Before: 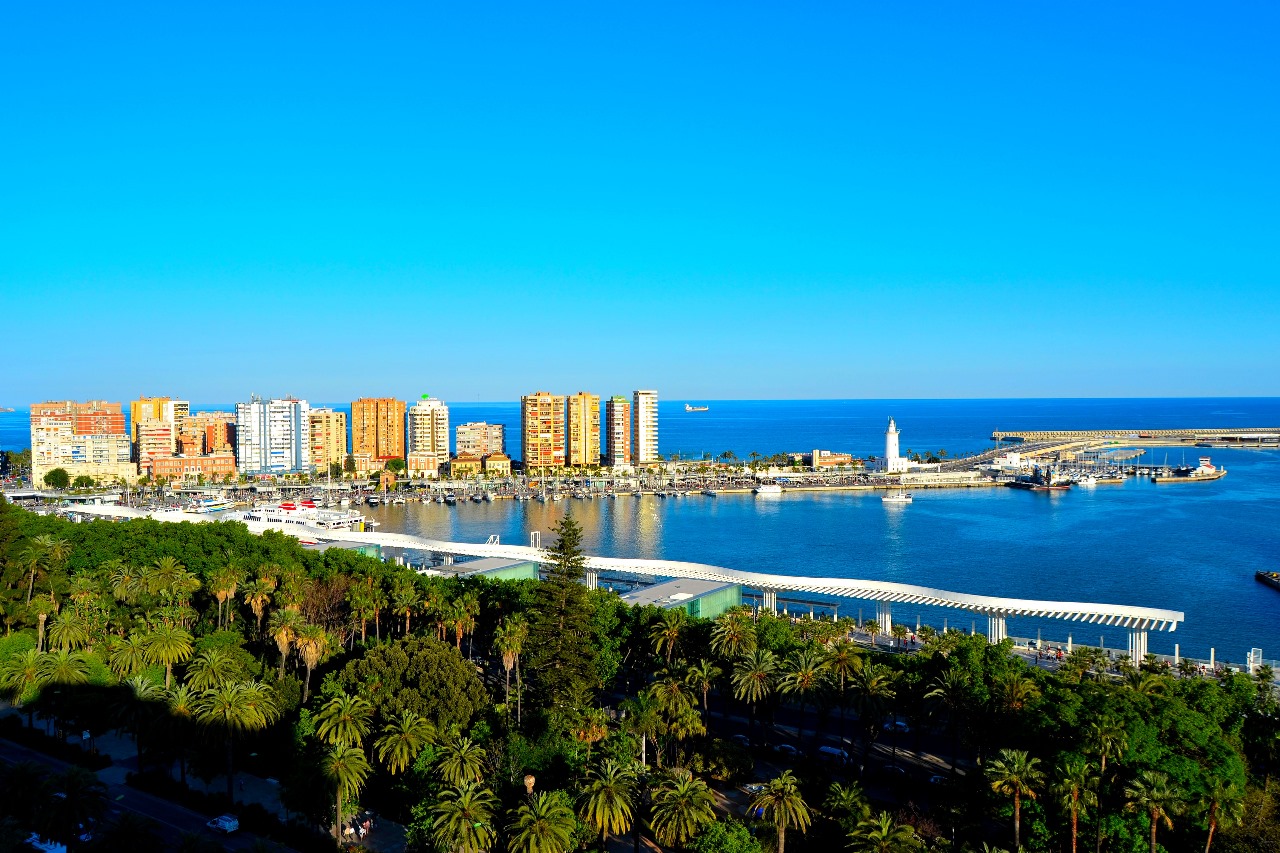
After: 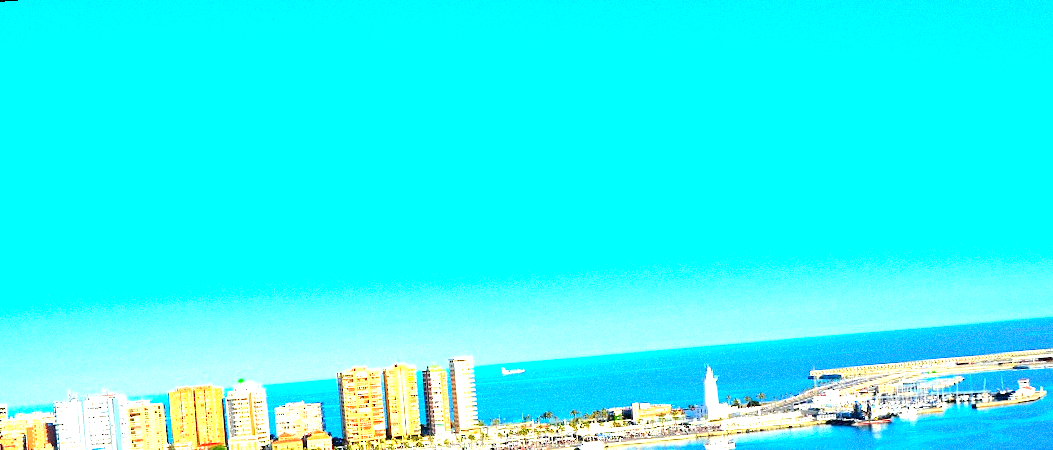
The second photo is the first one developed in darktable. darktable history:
exposure: black level correction 0, exposure 1.45 EV, compensate exposure bias true, compensate highlight preservation false
crop and rotate: left 11.812%, bottom 42.776%
rotate and perspective: rotation -4.57°, crop left 0.054, crop right 0.944, crop top 0.087, crop bottom 0.914
tone curve: curves: ch0 [(0, 0.01) (0.037, 0.032) (0.131, 0.108) (0.275, 0.256) (0.483, 0.512) (0.61, 0.665) (0.696, 0.742) (0.792, 0.819) (0.911, 0.925) (0.997, 0.995)]; ch1 [(0, 0) (0.308, 0.29) (0.425, 0.411) (0.492, 0.488) (0.507, 0.503) (0.53, 0.532) (0.573, 0.586) (0.683, 0.702) (0.746, 0.77) (1, 1)]; ch2 [(0, 0) (0.246, 0.233) (0.36, 0.352) (0.415, 0.415) (0.485, 0.487) (0.502, 0.504) (0.525, 0.518) (0.539, 0.539) (0.587, 0.594) (0.636, 0.652) (0.711, 0.729) (0.845, 0.855) (0.998, 0.977)], color space Lab, independent channels, preserve colors none
grain: mid-tones bias 0%
white balance: red 1, blue 1
